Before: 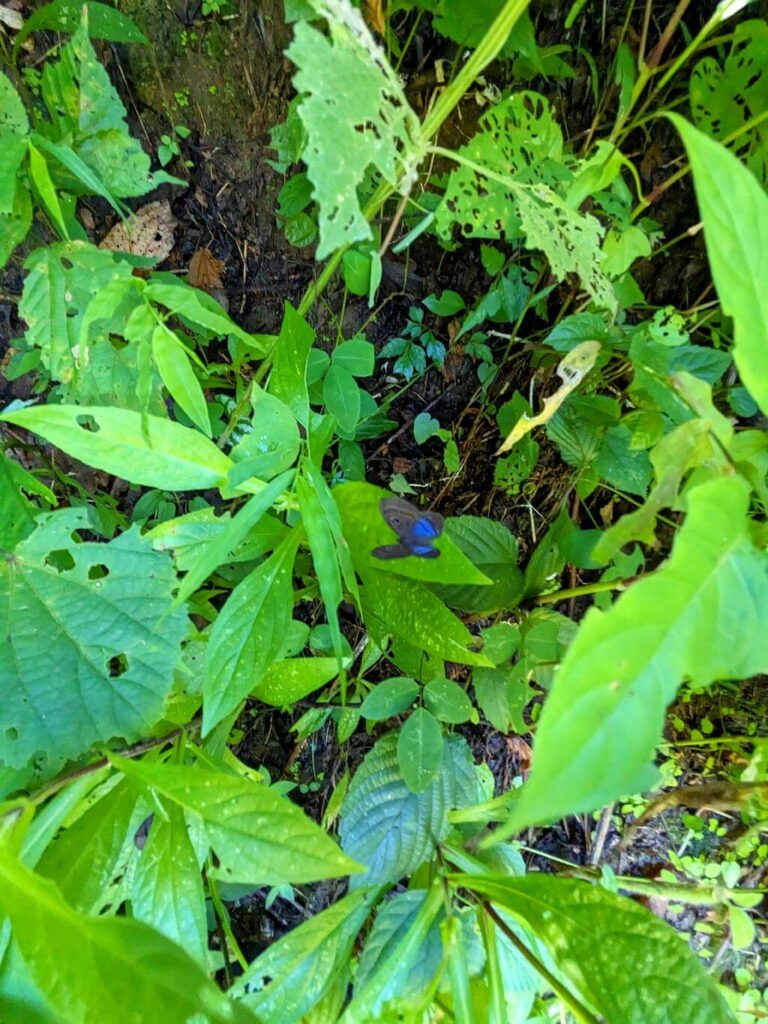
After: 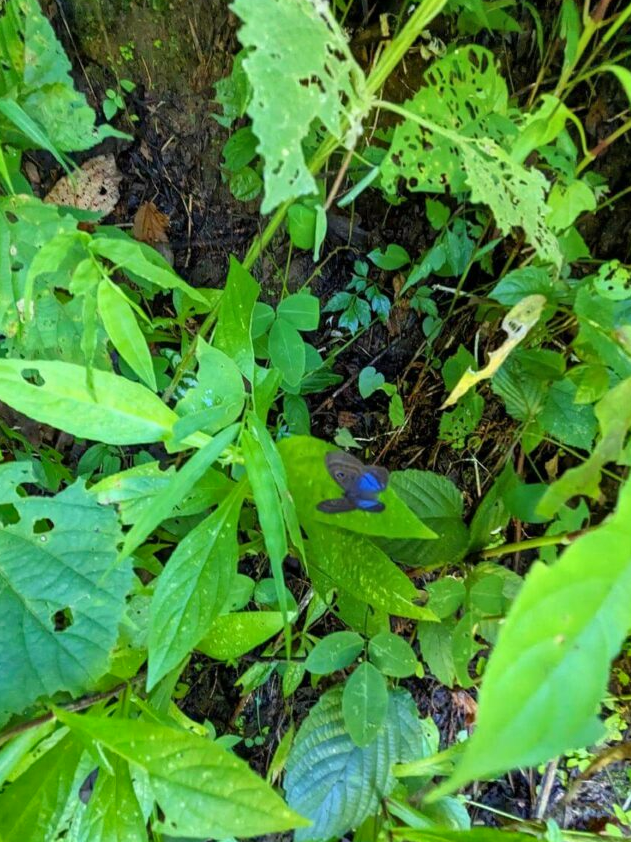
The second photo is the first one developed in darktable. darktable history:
crop and rotate: left 7.196%, top 4.574%, right 10.605%, bottom 13.178%
shadows and highlights: low approximation 0.01, soften with gaussian
